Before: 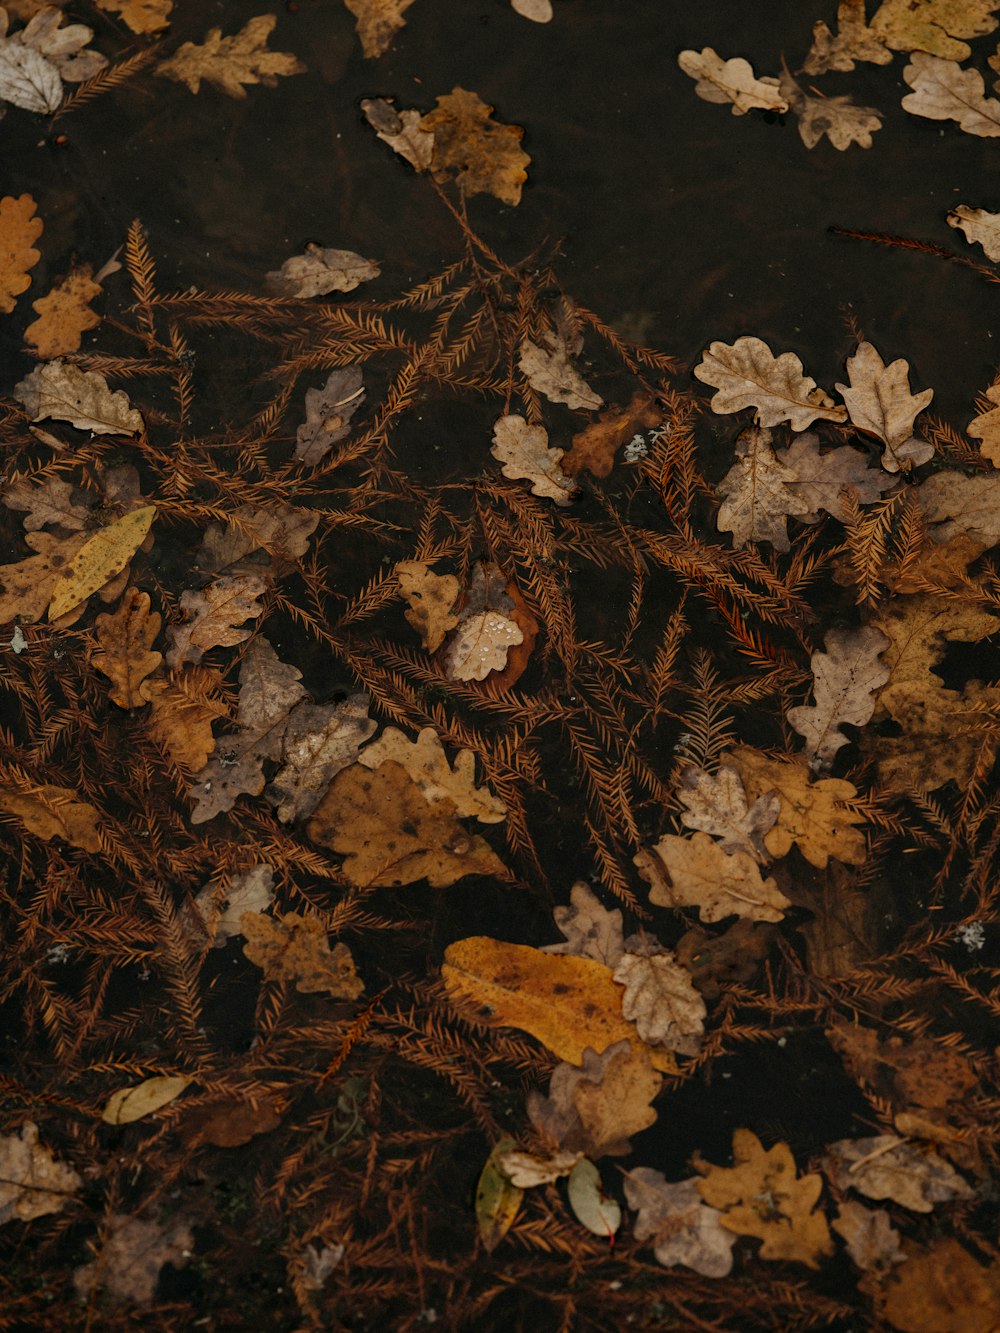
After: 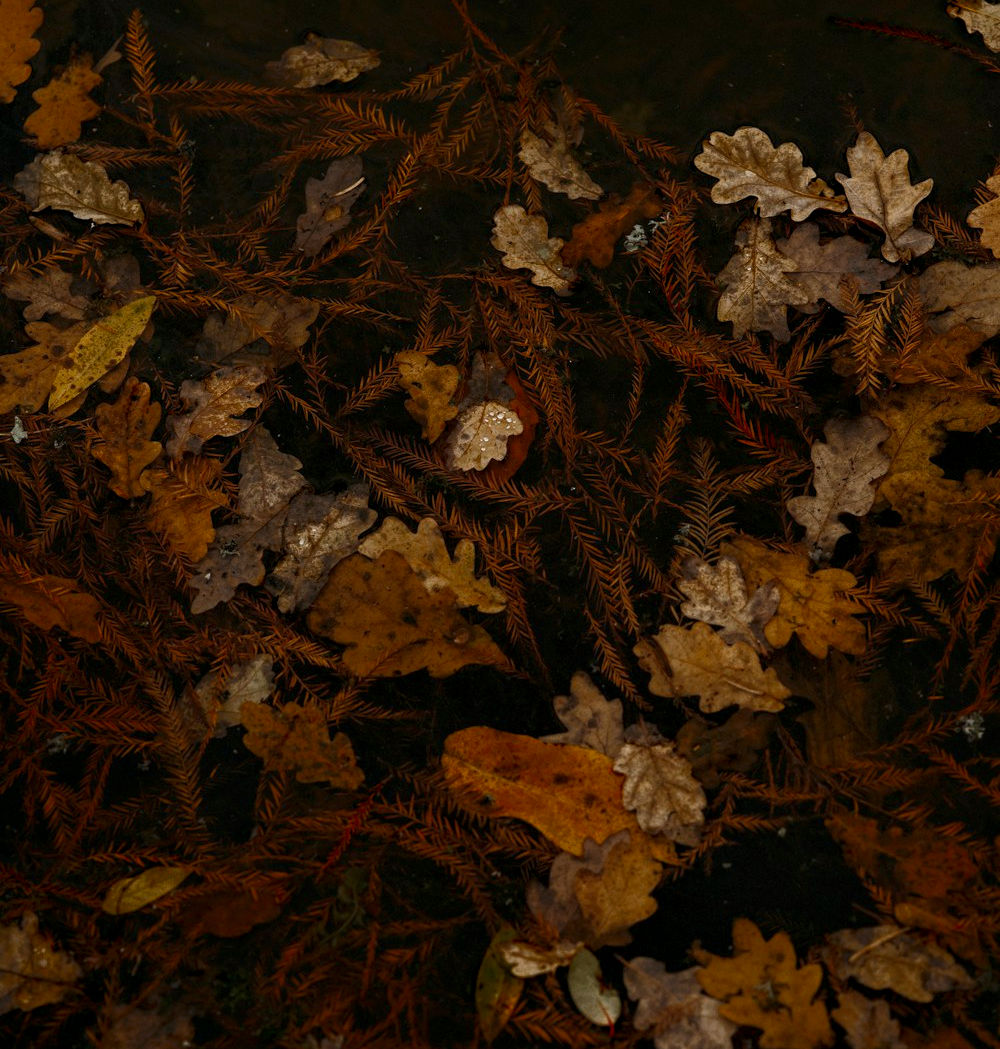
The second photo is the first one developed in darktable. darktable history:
crop and rotate: top 15.774%, bottom 5.506%
white balance: red 0.976, blue 1.04
shadows and highlights: shadows -54.3, highlights 86.09, soften with gaussian
contrast equalizer: y [[0.546, 0.552, 0.554, 0.554, 0.552, 0.546], [0.5 ×6], [0.5 ×6], [0 ×6], [0 ×6]]
bloom: on, module defaults
